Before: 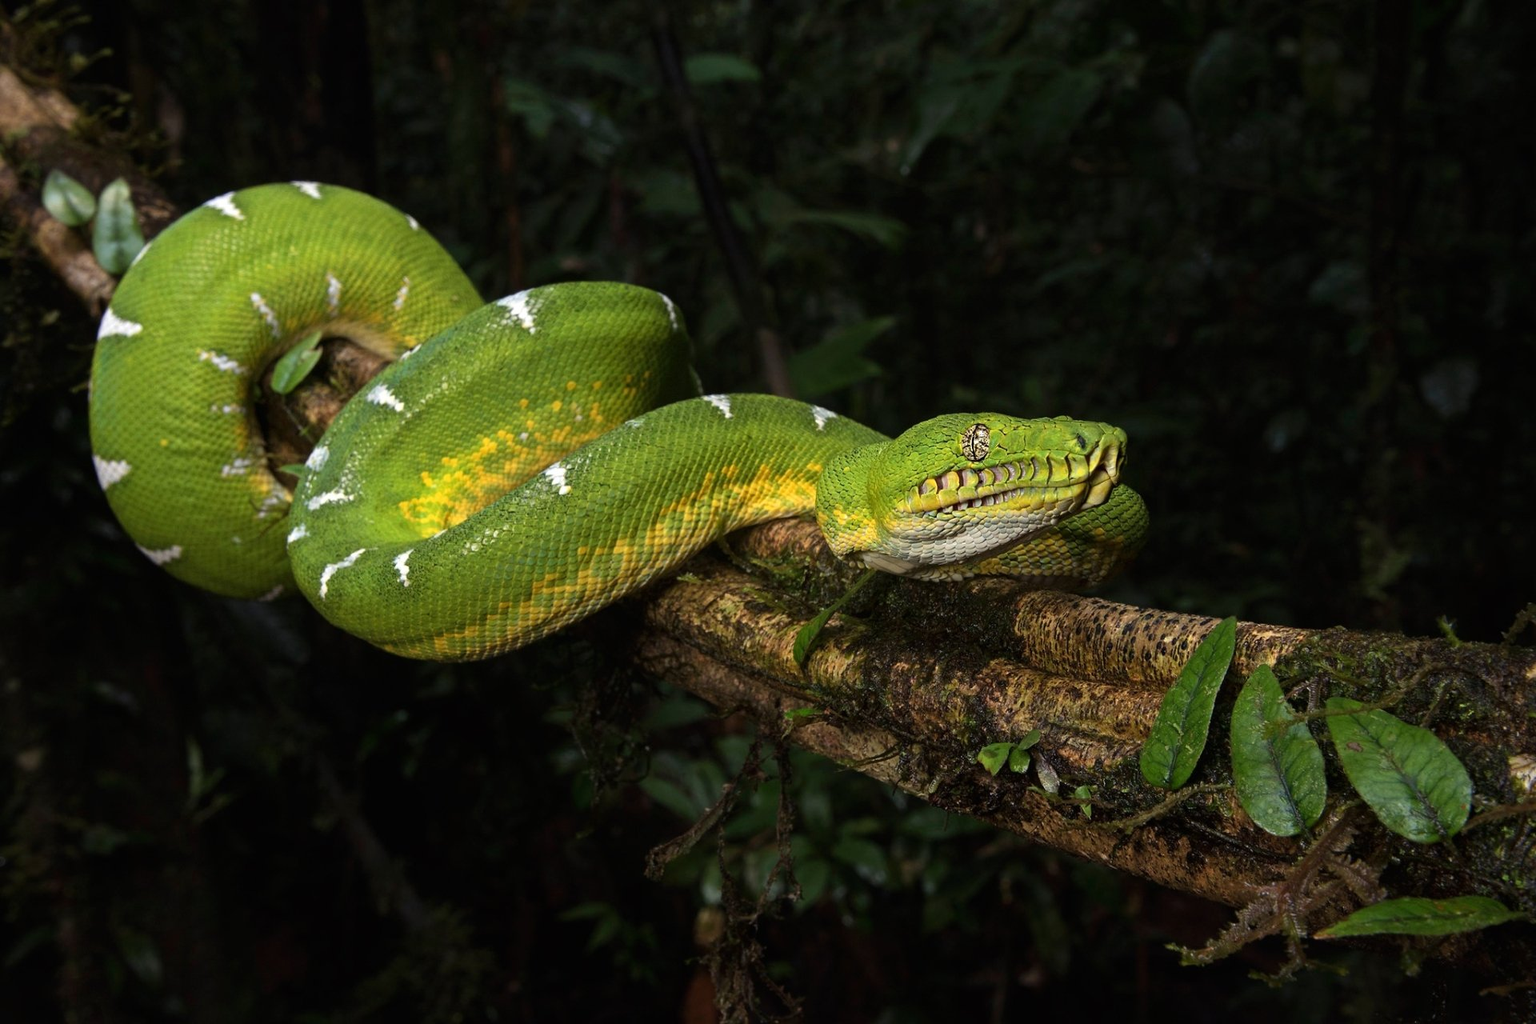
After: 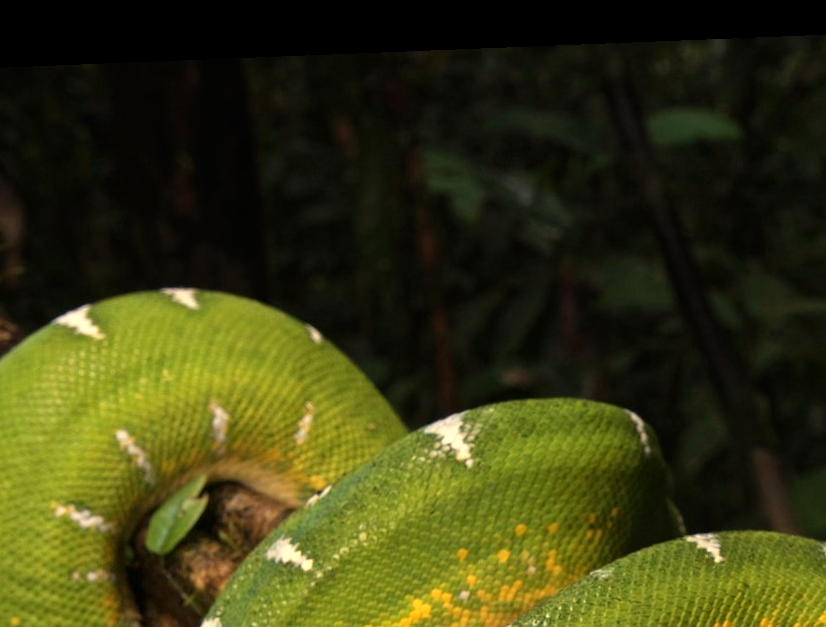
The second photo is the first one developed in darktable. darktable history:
rotate and perspective: rotation -2.29°, automatic cropping off
white balance: red 1.123, blue 0.83
crop and rotate: left 10.817%, top 0.062%, right 47.194%, bottom 53.626%
